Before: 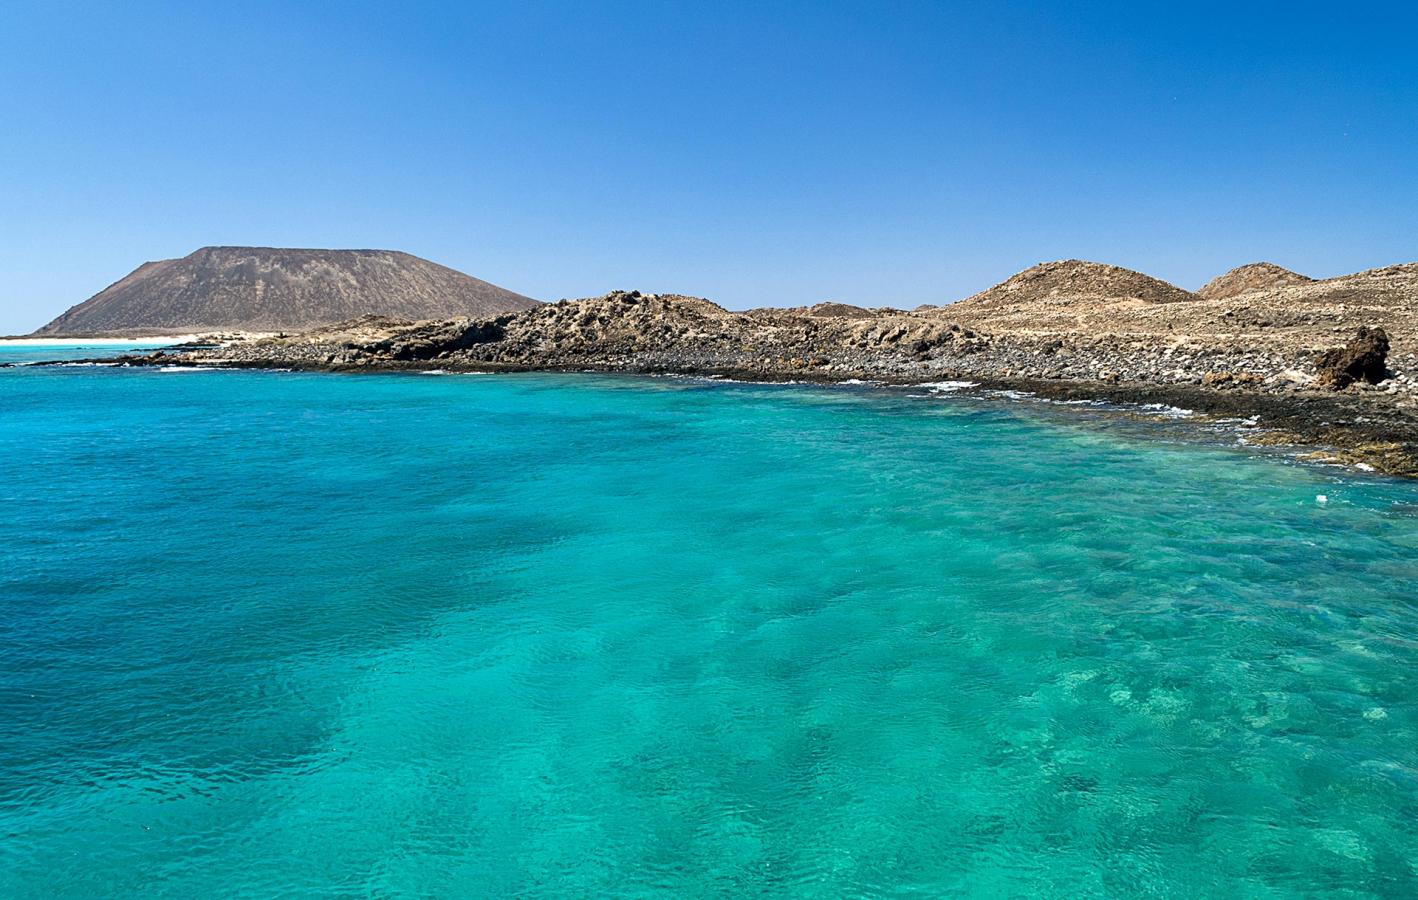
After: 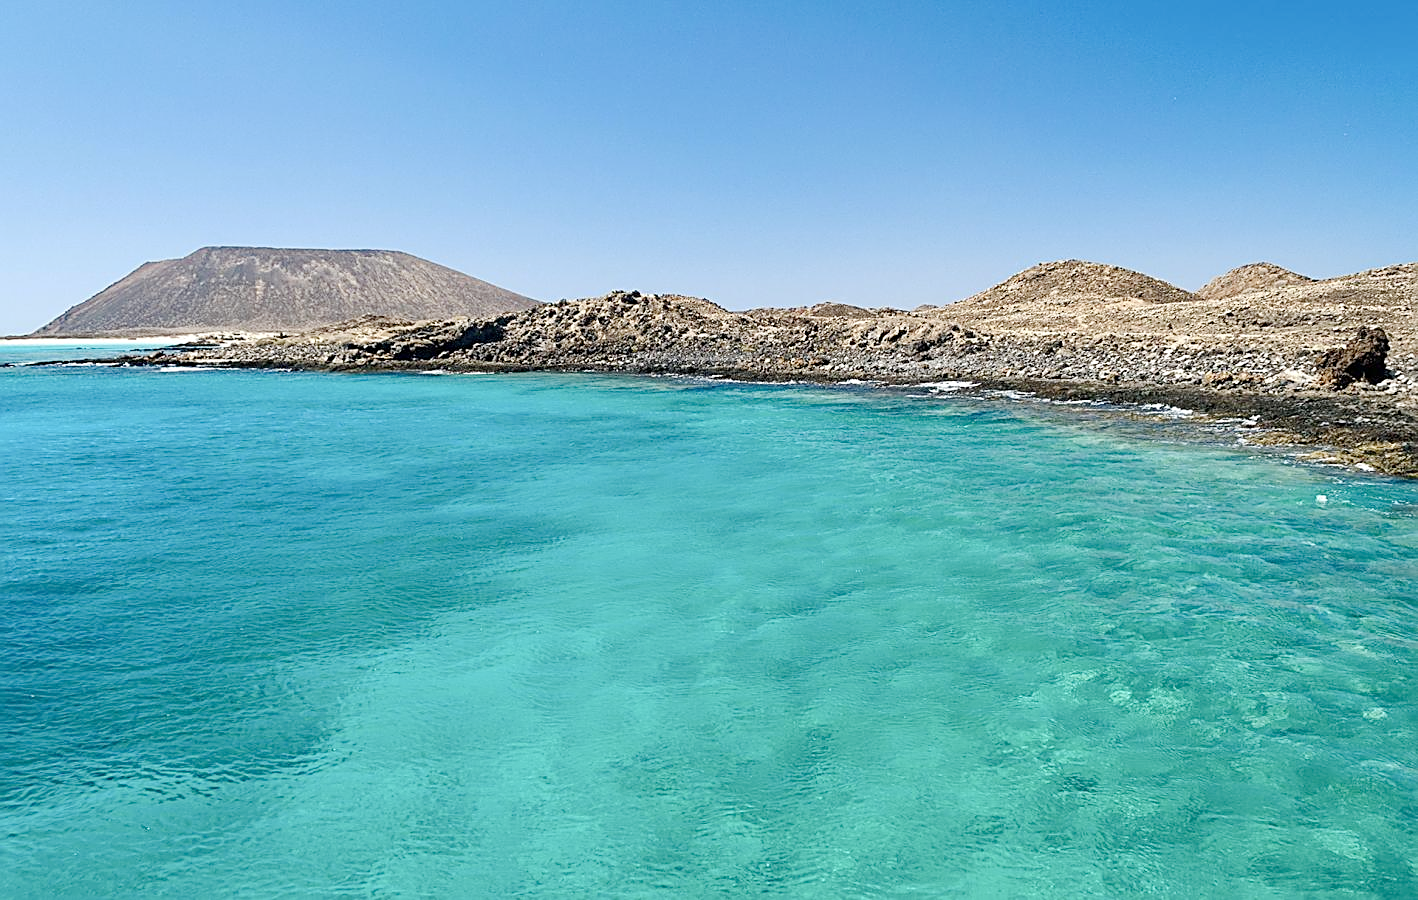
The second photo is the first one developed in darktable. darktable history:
base curve: curves: ch0 [(0, 0) (0.158, 0.273) (0.879, 0.895) (1, 1)], preserve colors none
sharpen: on, module defaults
